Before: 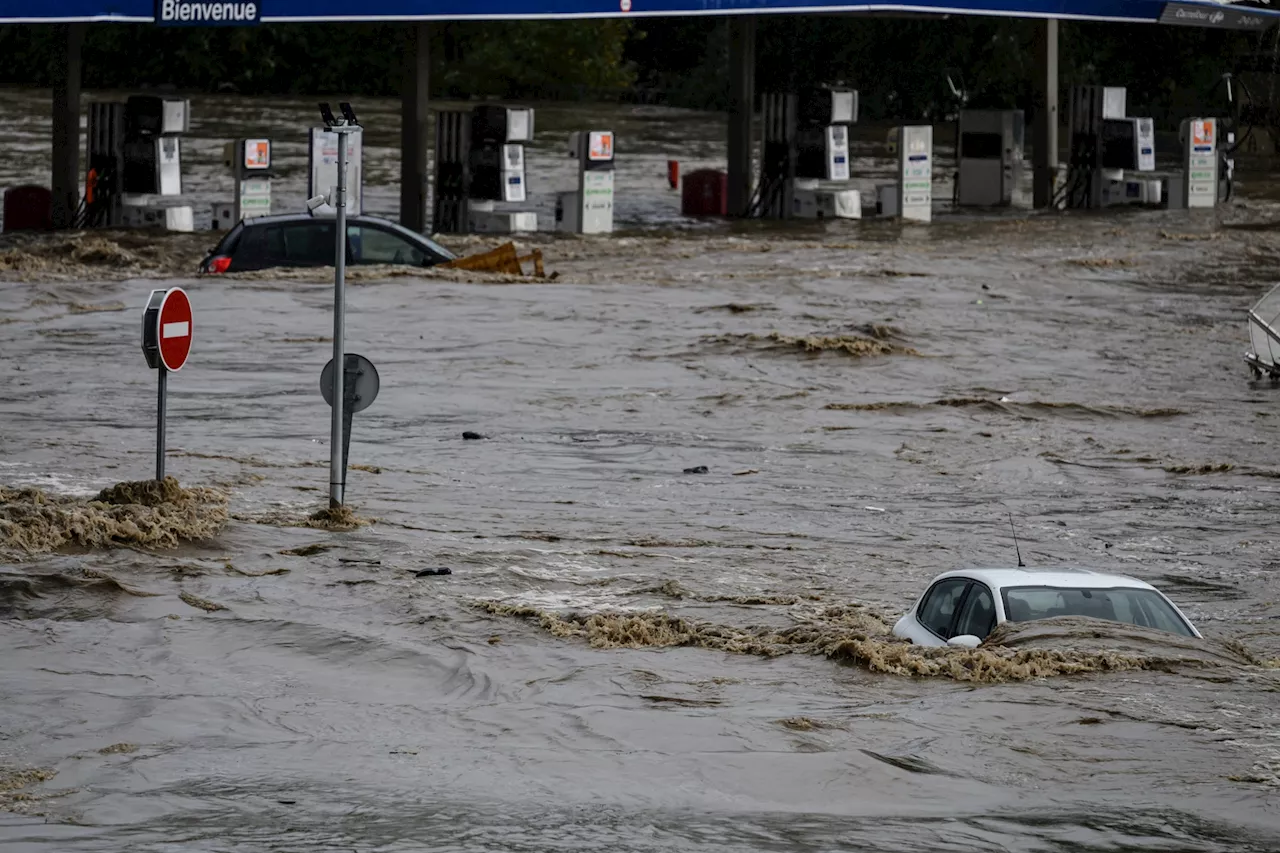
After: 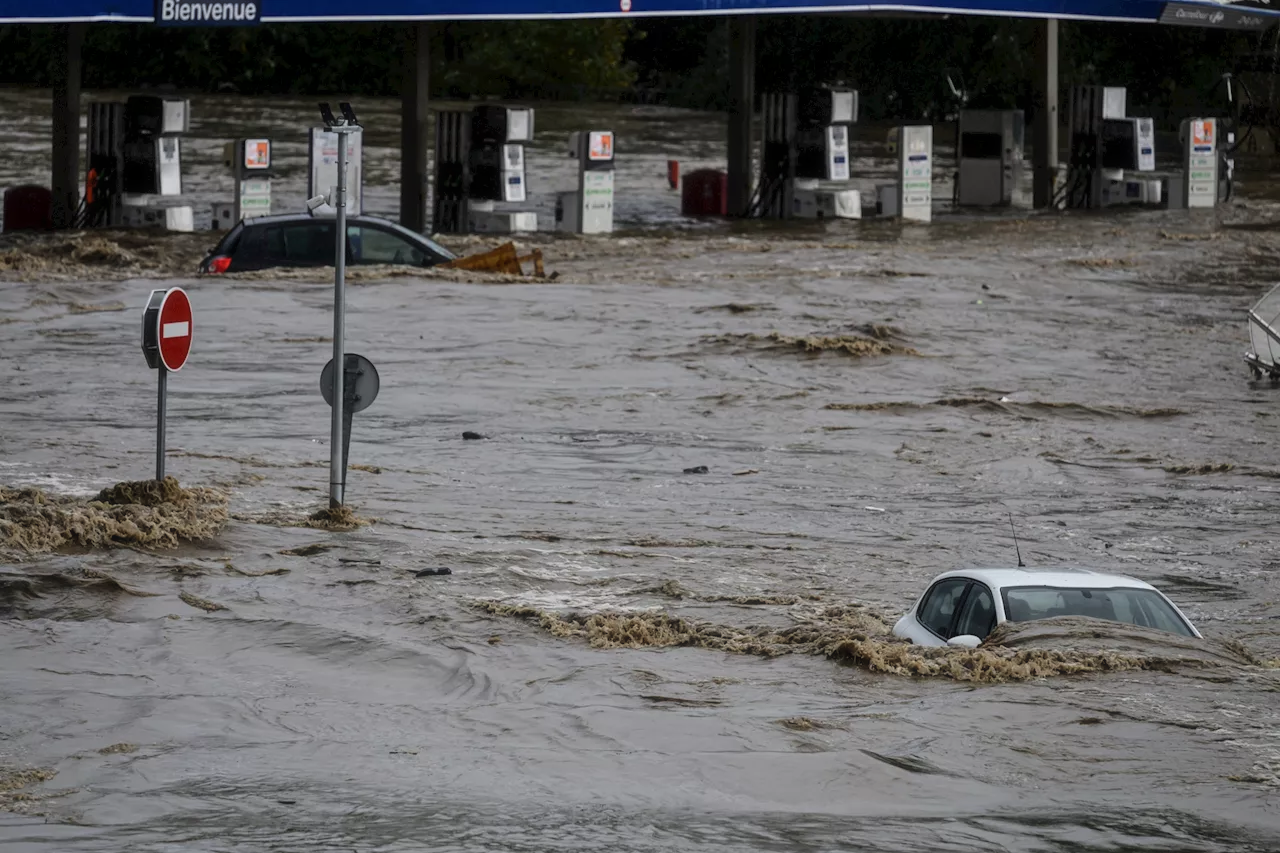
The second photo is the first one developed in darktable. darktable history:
haze removal: strength -0.052, compatibility mode true, adaptive false
